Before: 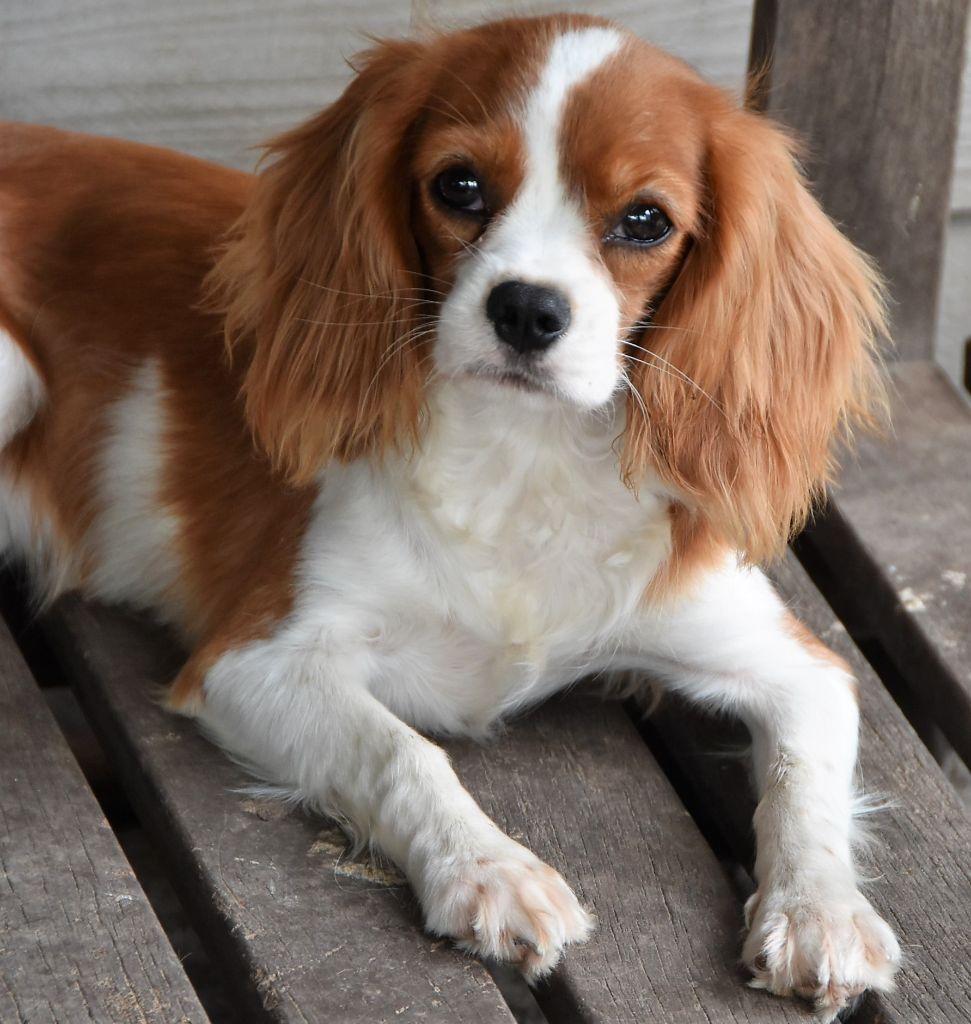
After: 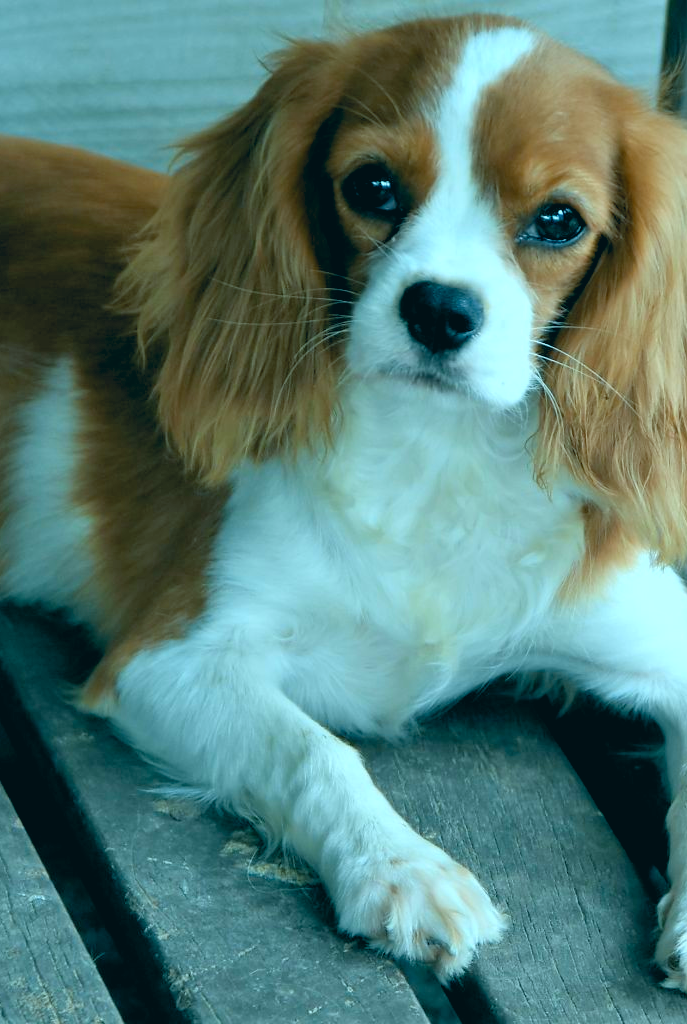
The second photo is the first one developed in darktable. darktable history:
exposure: black level correction 0.005, exposure 0.014 EV, compensate highlight preservation false
white balance: red 0.948, green 1.02, blue 1.176
color correction: highlights a* -20.08, highlights b* 9.8, shadows a* -20.4, shadows b* -10.76
crop and rotate: left 9.061%, right 20.142%
lowpass: radius 0.1, contrast 0.85, saturation 1.1, unbound 0
rgb levels: levels [[0.01, 0.419, 0.839], [0, 0.5, 1], [0, 0.5, 1]]
